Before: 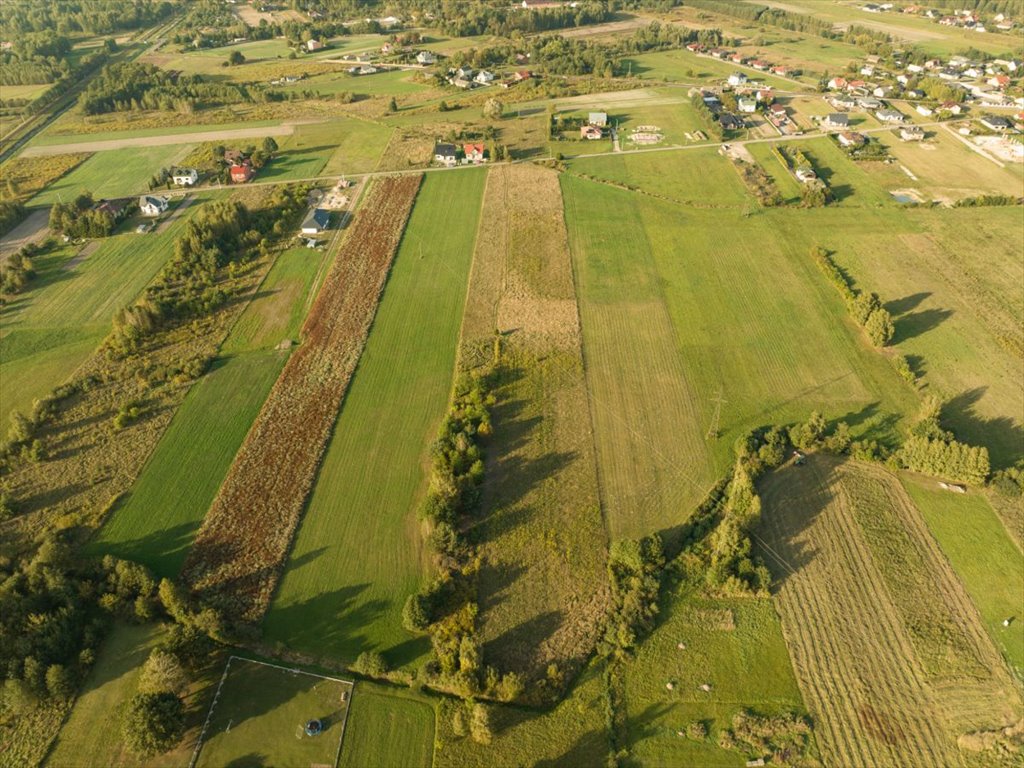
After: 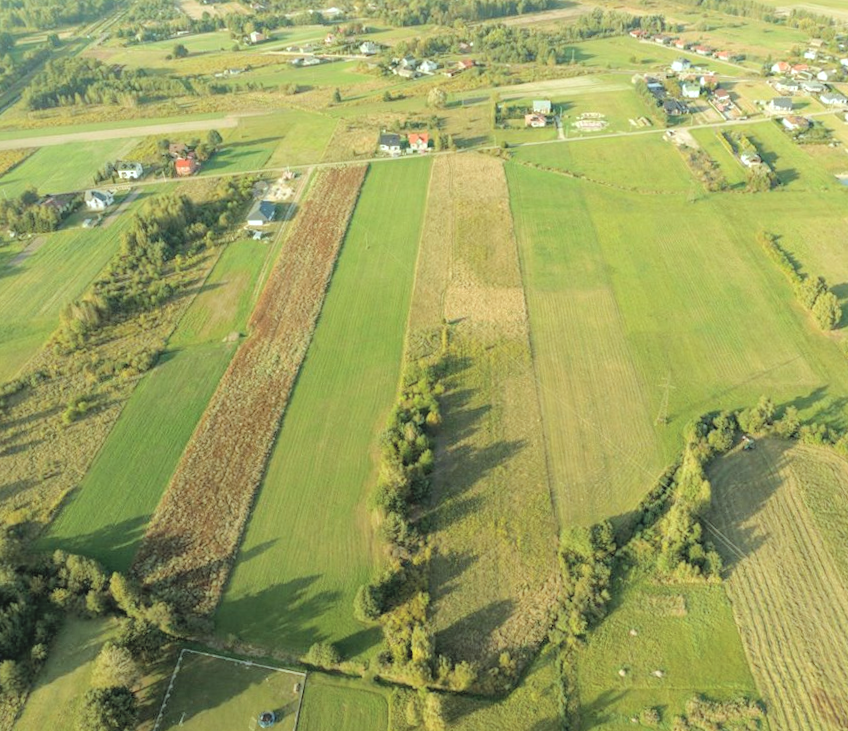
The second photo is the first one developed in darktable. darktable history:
exposure: exposure -0.213 EV, compensate highlight preservation false
crop and rotate: angle 0.848°, left 4.268%, top 0.547%, right 11.202%, bottom 2.399%
tone equalizer: -8 EV -0.429 EV, -7 EV -0.414 EV, -6 EV -0.294 EV, -5 EV -0.226 EV, -3 EV 0.235 EV, -2 EV 0.306 EV, -1 EV 0.364 EV, +0 EV 0.392 EV, mask exposure compensation -0.487 EV
shadows and highlights: radius 112.16, shadows 51.19, white point adjustment 9.13, highlights -5.47, highlights color adjustment 39.7%, soften with gaussian
color calibration: illuminant as shot in camera, x 0.358, y 0.373, temperature 4628.91 K
color correction: highlights a* -8.52, highlights b* 3.59
tone curve: curves: ch0 [(0, 0) (0.004, 0.008) (0.077, 0.156) (0.169, 0.29) (0.774, 0.774) (0.988, 0.926)], color space Lab, independent channels, preserve colors none
